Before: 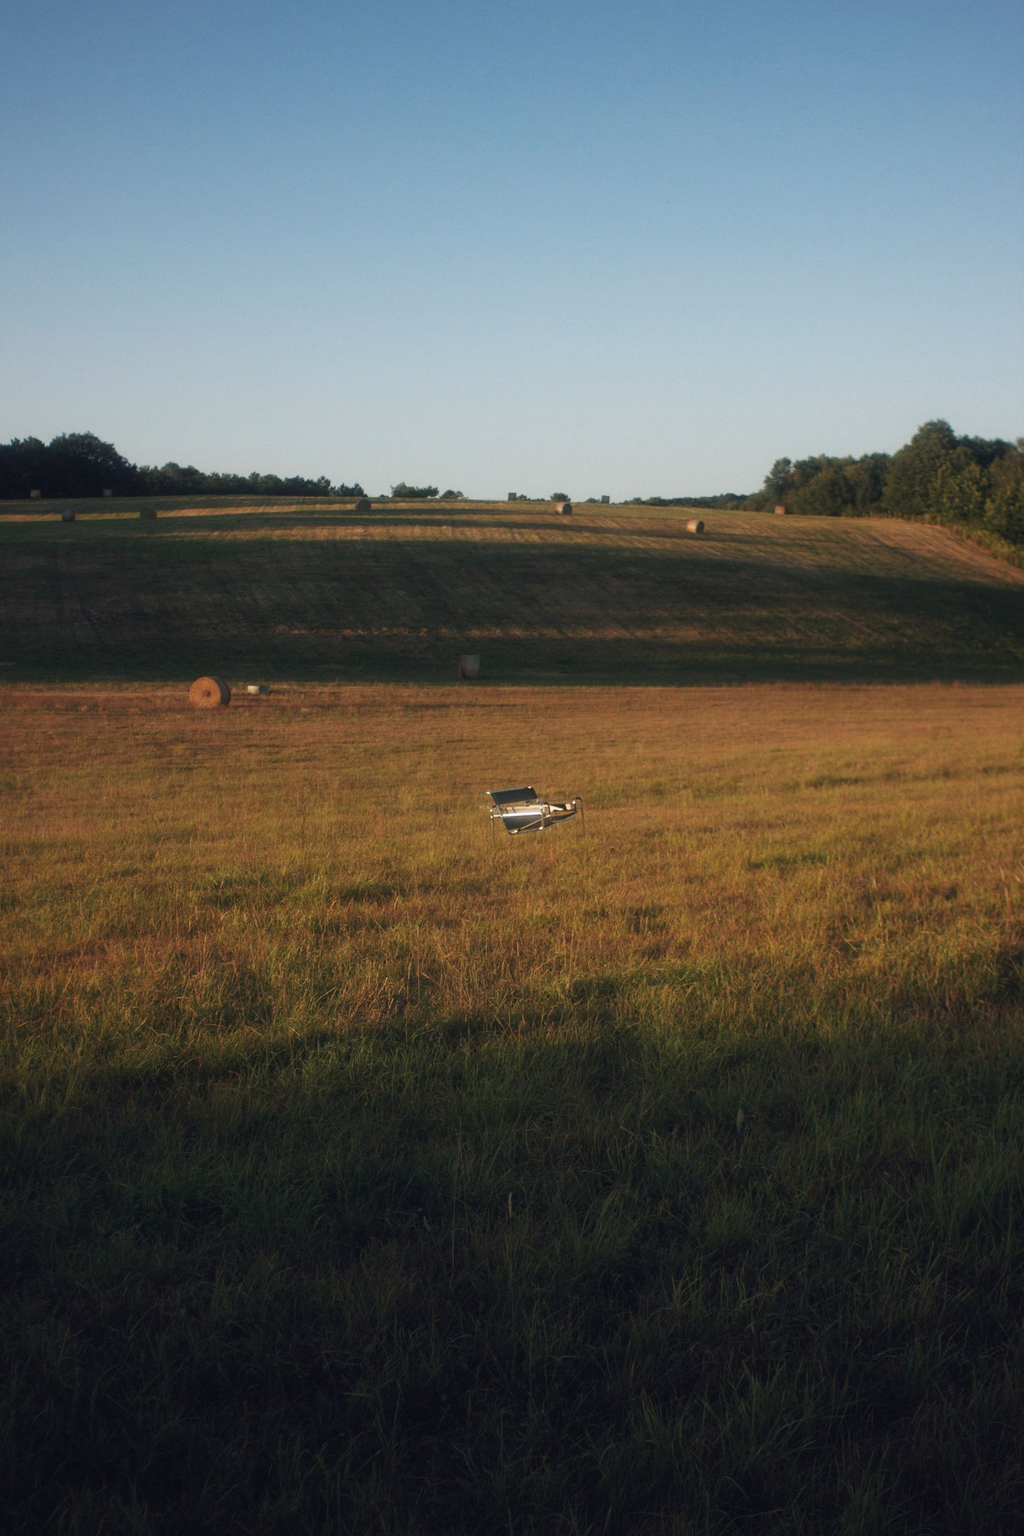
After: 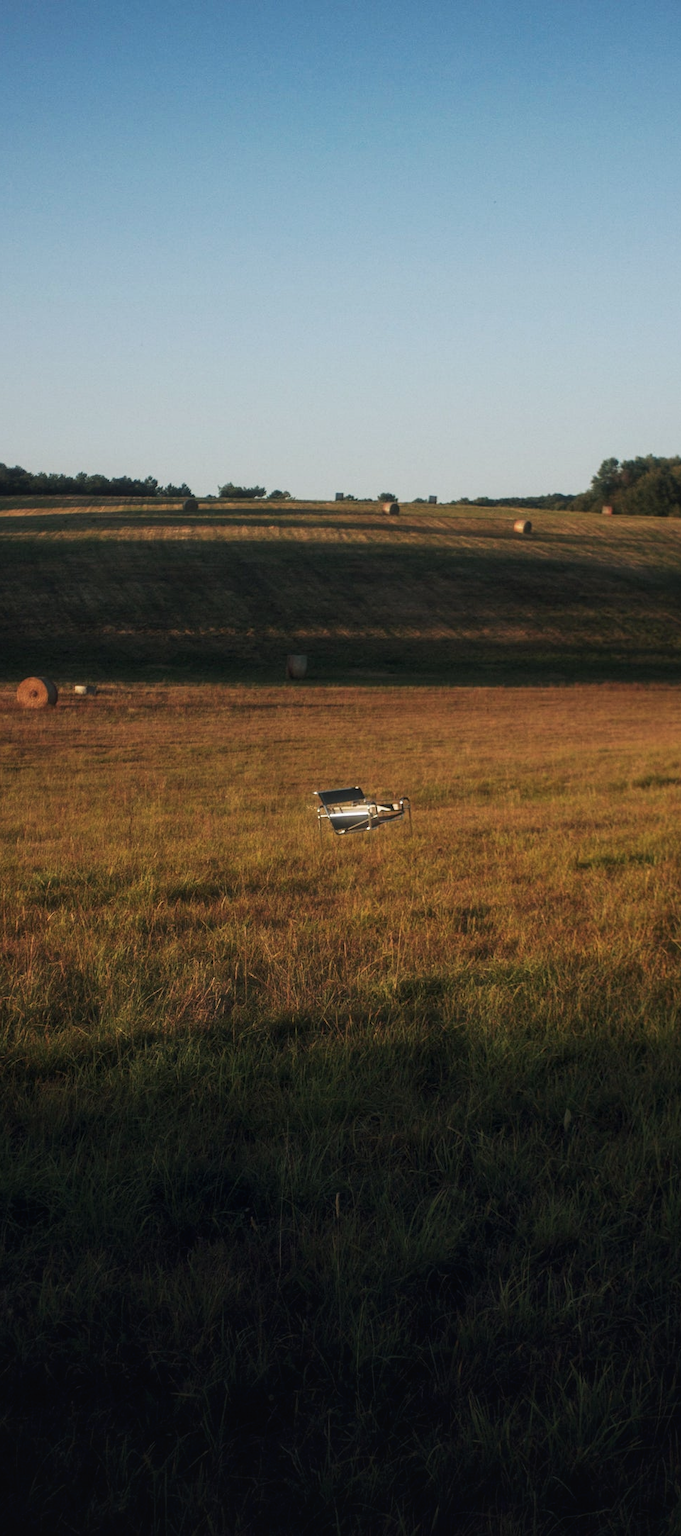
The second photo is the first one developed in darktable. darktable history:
white balance: emerald 1
tone curve: curves: ch0 [(0, 0) (0.003, 0.019) (0.011, 0.019) (0.025, 0.022) (0.044, 0.026) (0.069, 0.032) (0.1, 0.052) (0.136, 0.081) (0.177, 0.123) (0.224, 0.17) (0.277, 0.219) (0.335, 0.276) (0.399, 0.344) (0.468, 0.421) (0.543, 0.508) (0.623, 0.604) (0.709, 0.705) (0.801, 0.797) (0.898, 0.894) (1, 1)], preserve colors none
tone equalizer: on, module defaults
exposure: compensate highlight preservation false
local contrast: on, module defaults
haze removal: strength -0.1, adaptive false
crop: left 16.899%, right 16.556%
